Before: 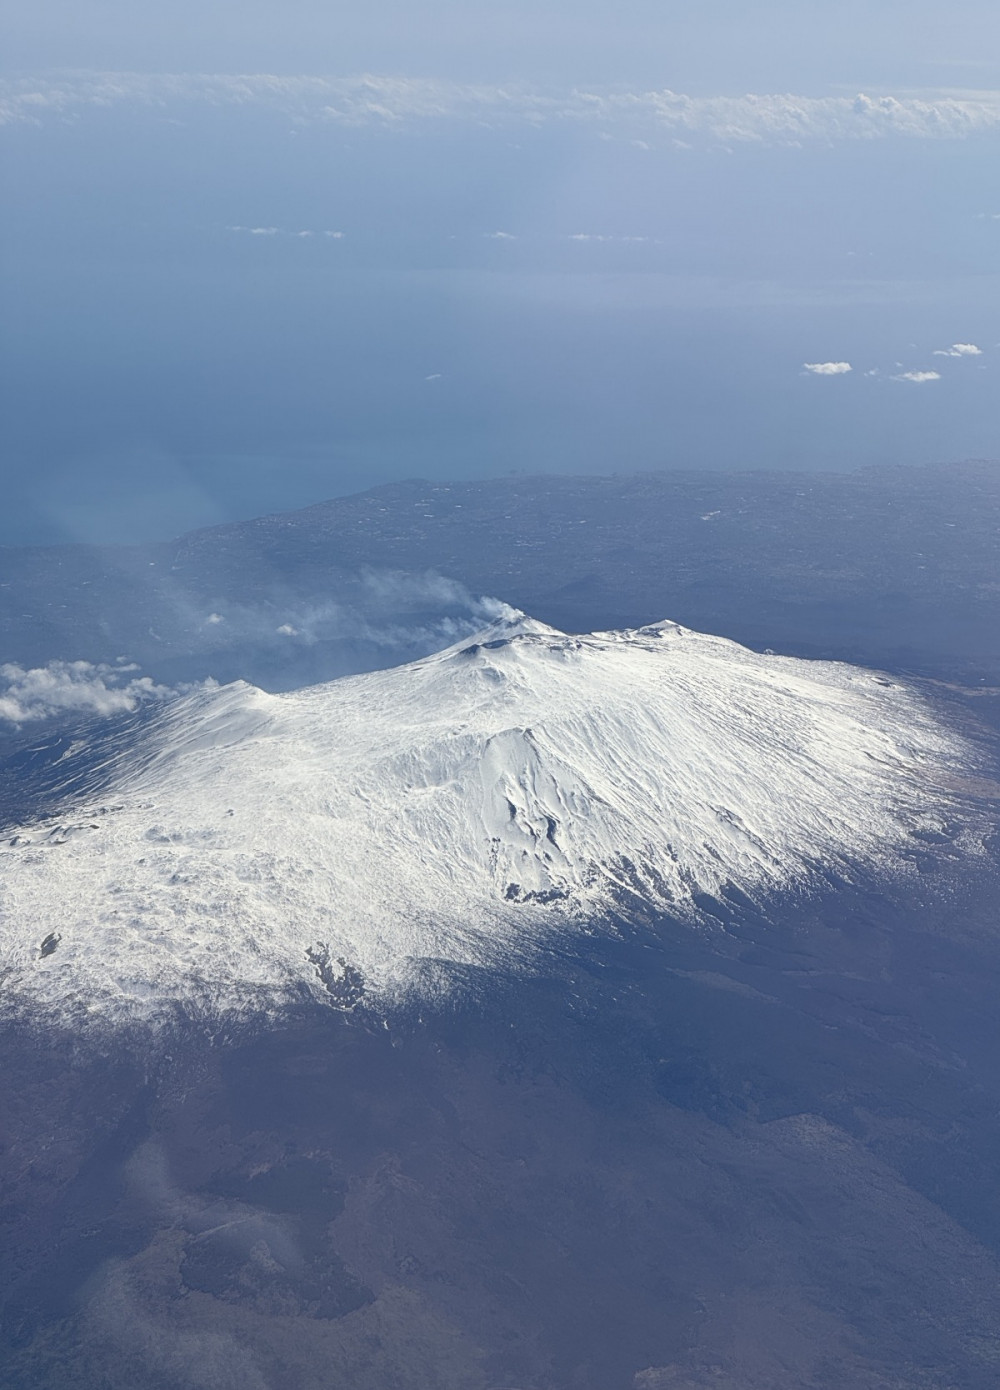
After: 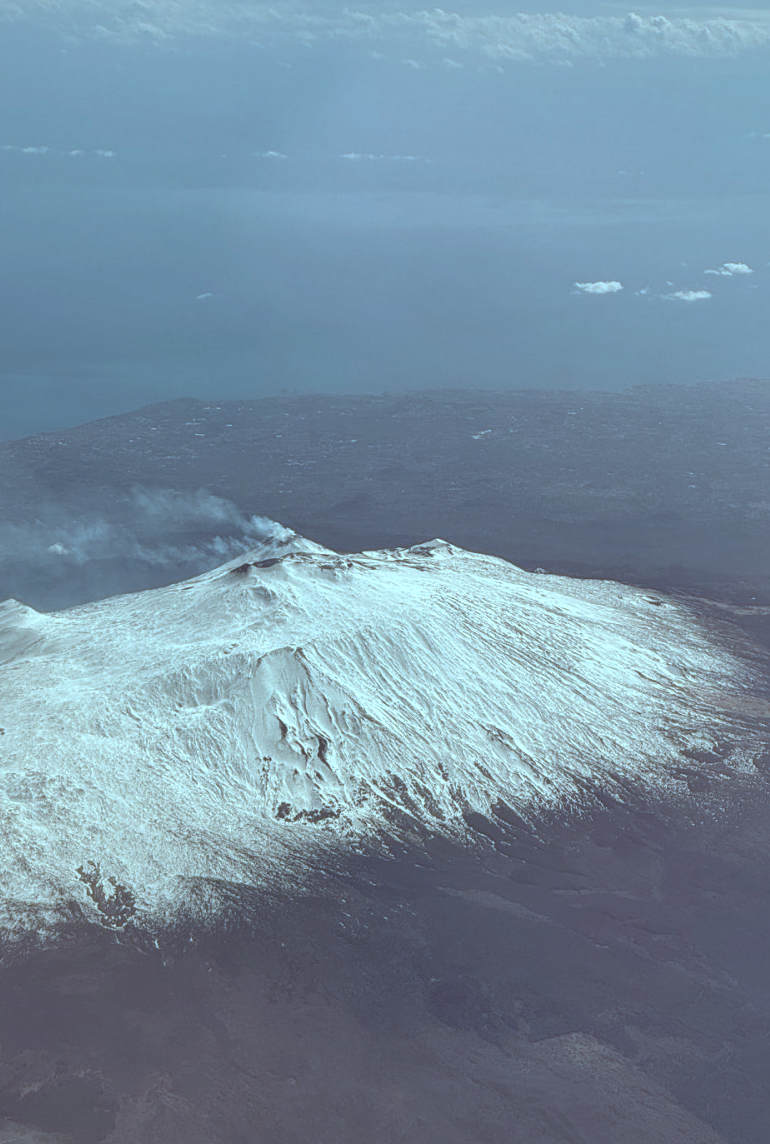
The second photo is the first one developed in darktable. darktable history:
crop: left 22.923%, top 5.897%, bottom 11.747%
local contrast: on, module defaults
shadows and highlights: on, module defaults
color correction: highlights a* -15.06, highlights b* -16.61, shadows a* 10.6, shadows b* 29.68
